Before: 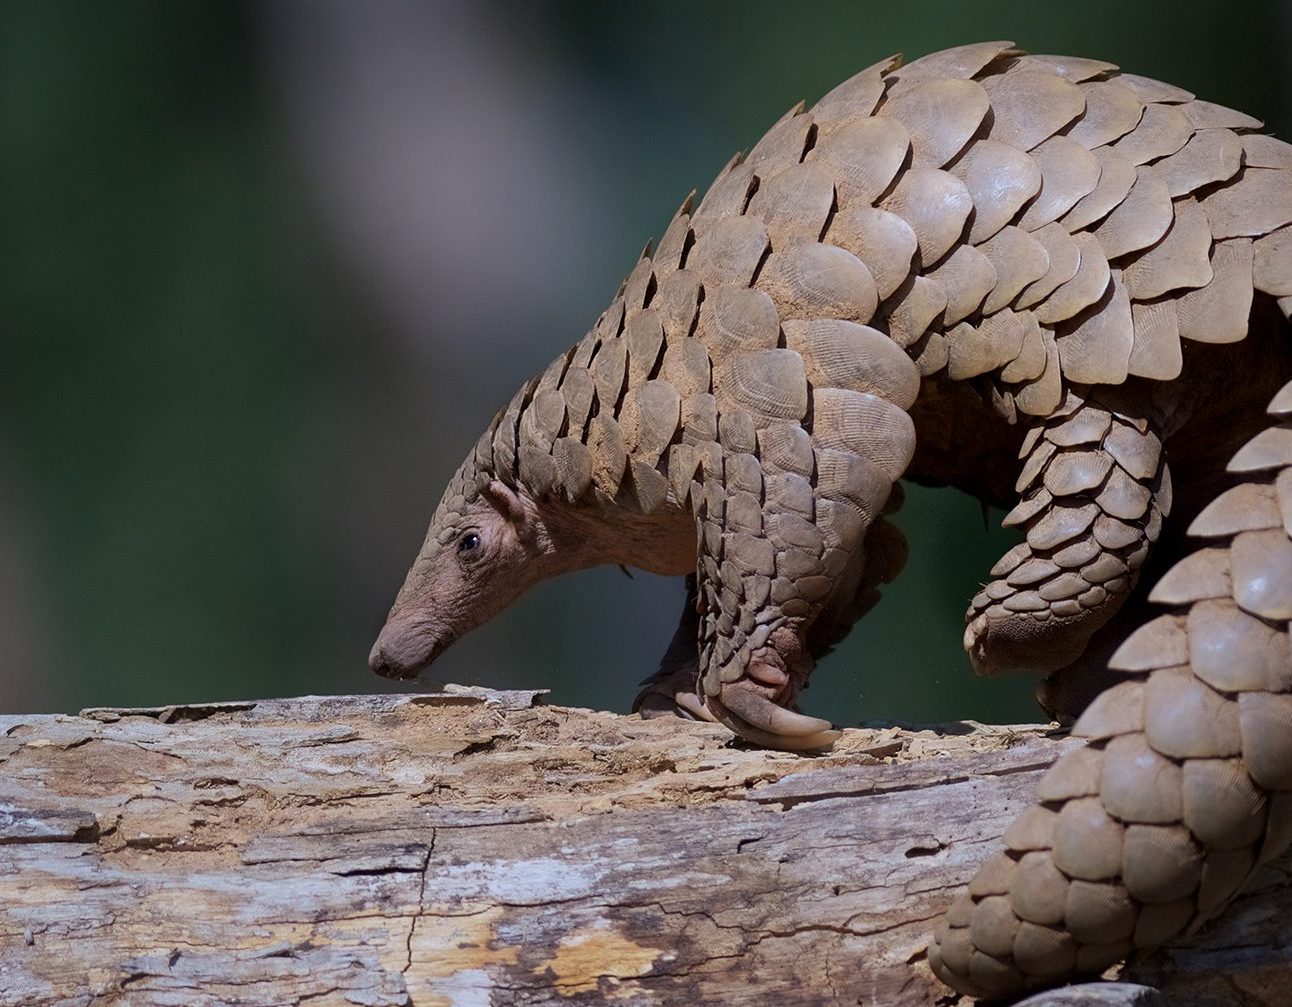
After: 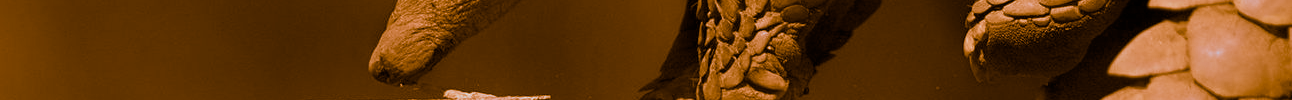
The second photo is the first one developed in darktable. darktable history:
exposure: exposure 0.02 EV, compensate highlight preservation false
split-toning: shadows › hue 26°, shadows › saturation 0.92, highlights › hue 40°, highlights › saturation 0.92, balance -63, compress 0%
crop and rotate: top 59.084%, bottom 30.916%
